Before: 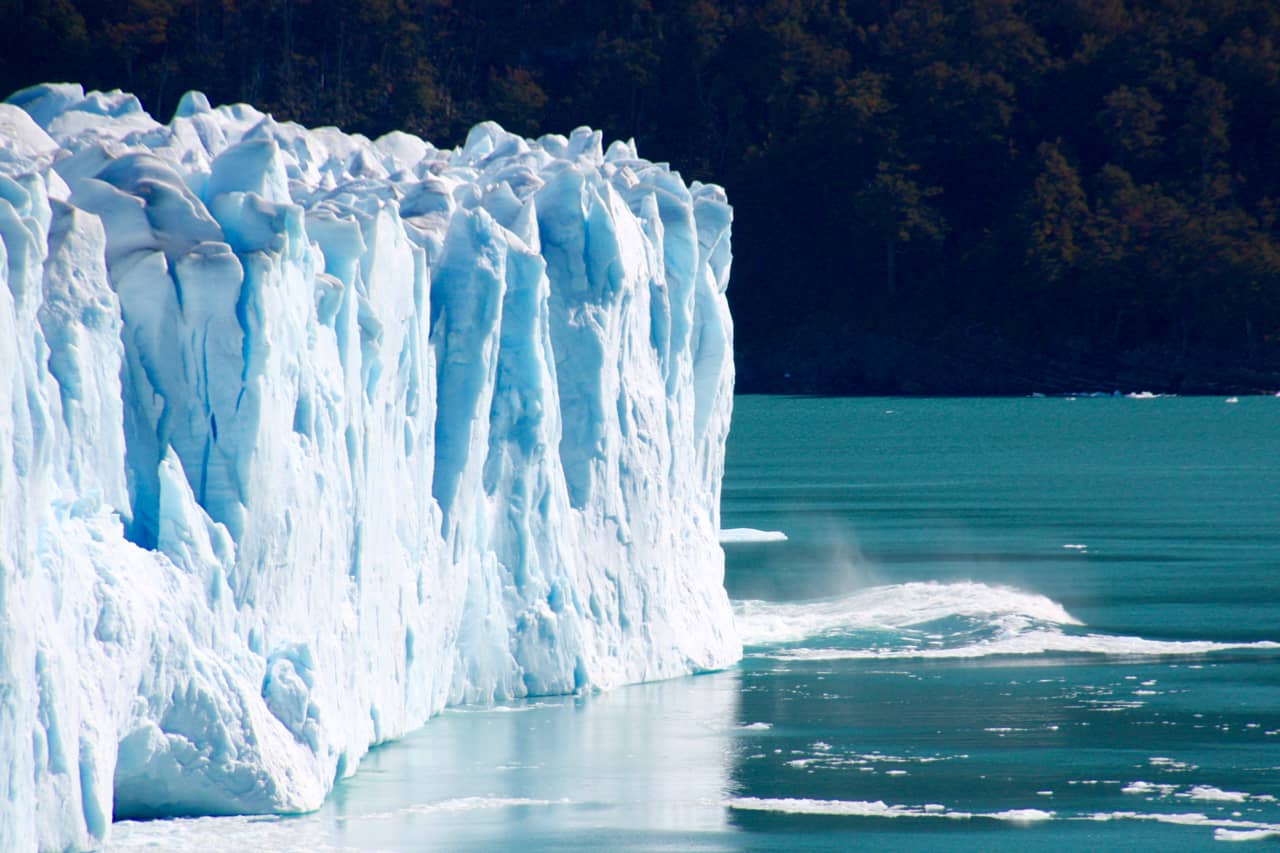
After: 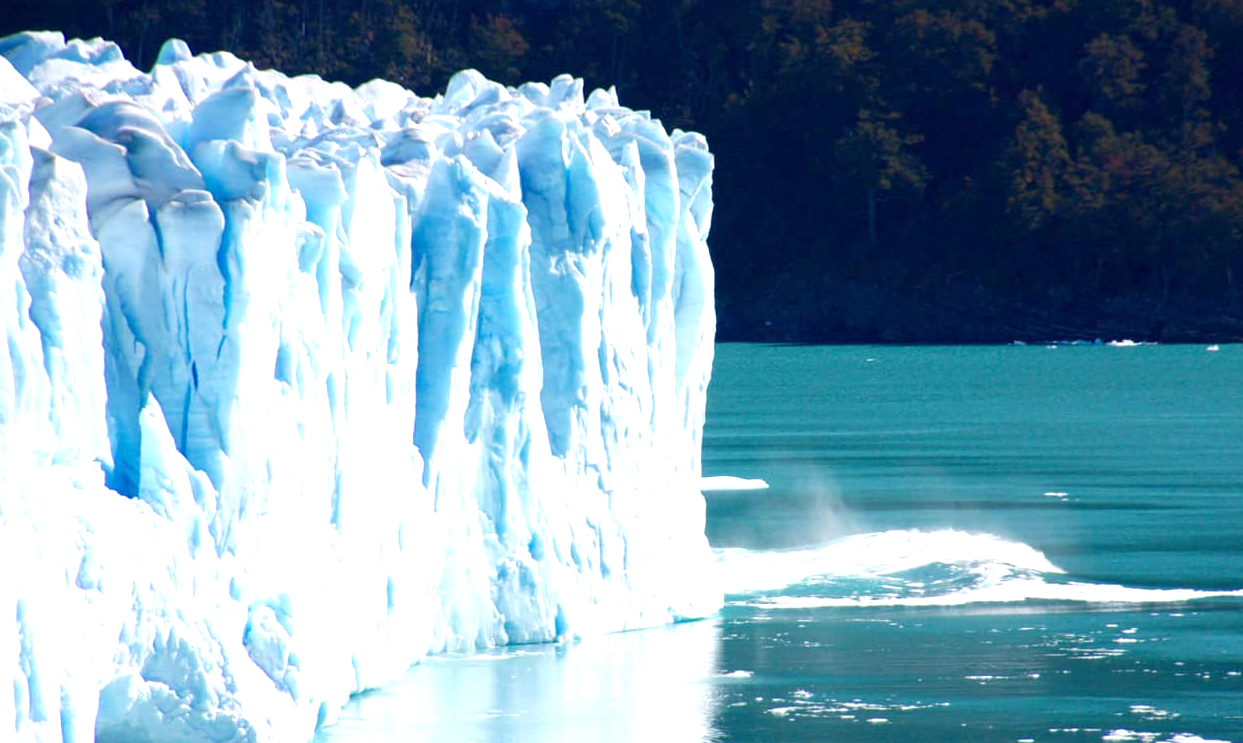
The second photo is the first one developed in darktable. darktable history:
crop: left 1.507%, top 6.147%, right 1.379%, bottom 6.637%
exposure: exposure 0.669 EV, compensate highlight preservation false
